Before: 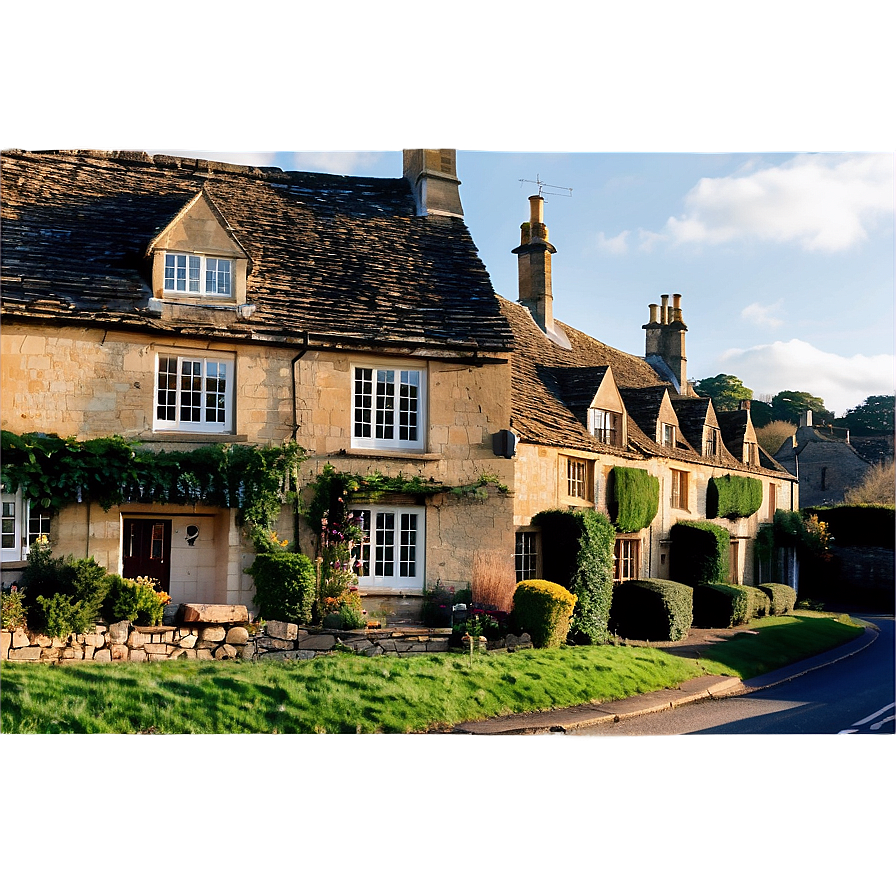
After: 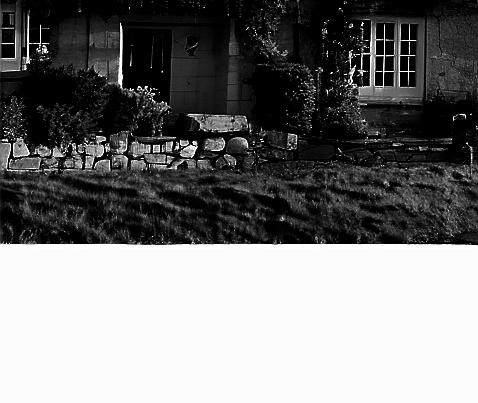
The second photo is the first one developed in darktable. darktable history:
sharpen: amount 0.2
crop and rotate: top 54.778%, right 46.61%, bottom 0.159%
base curve: curves: ch0 [(0, 0) (0.989, 0.992)], preserve colors none
contrast brightness saturation: contrast 0.02, brightness -1, saturation -1
